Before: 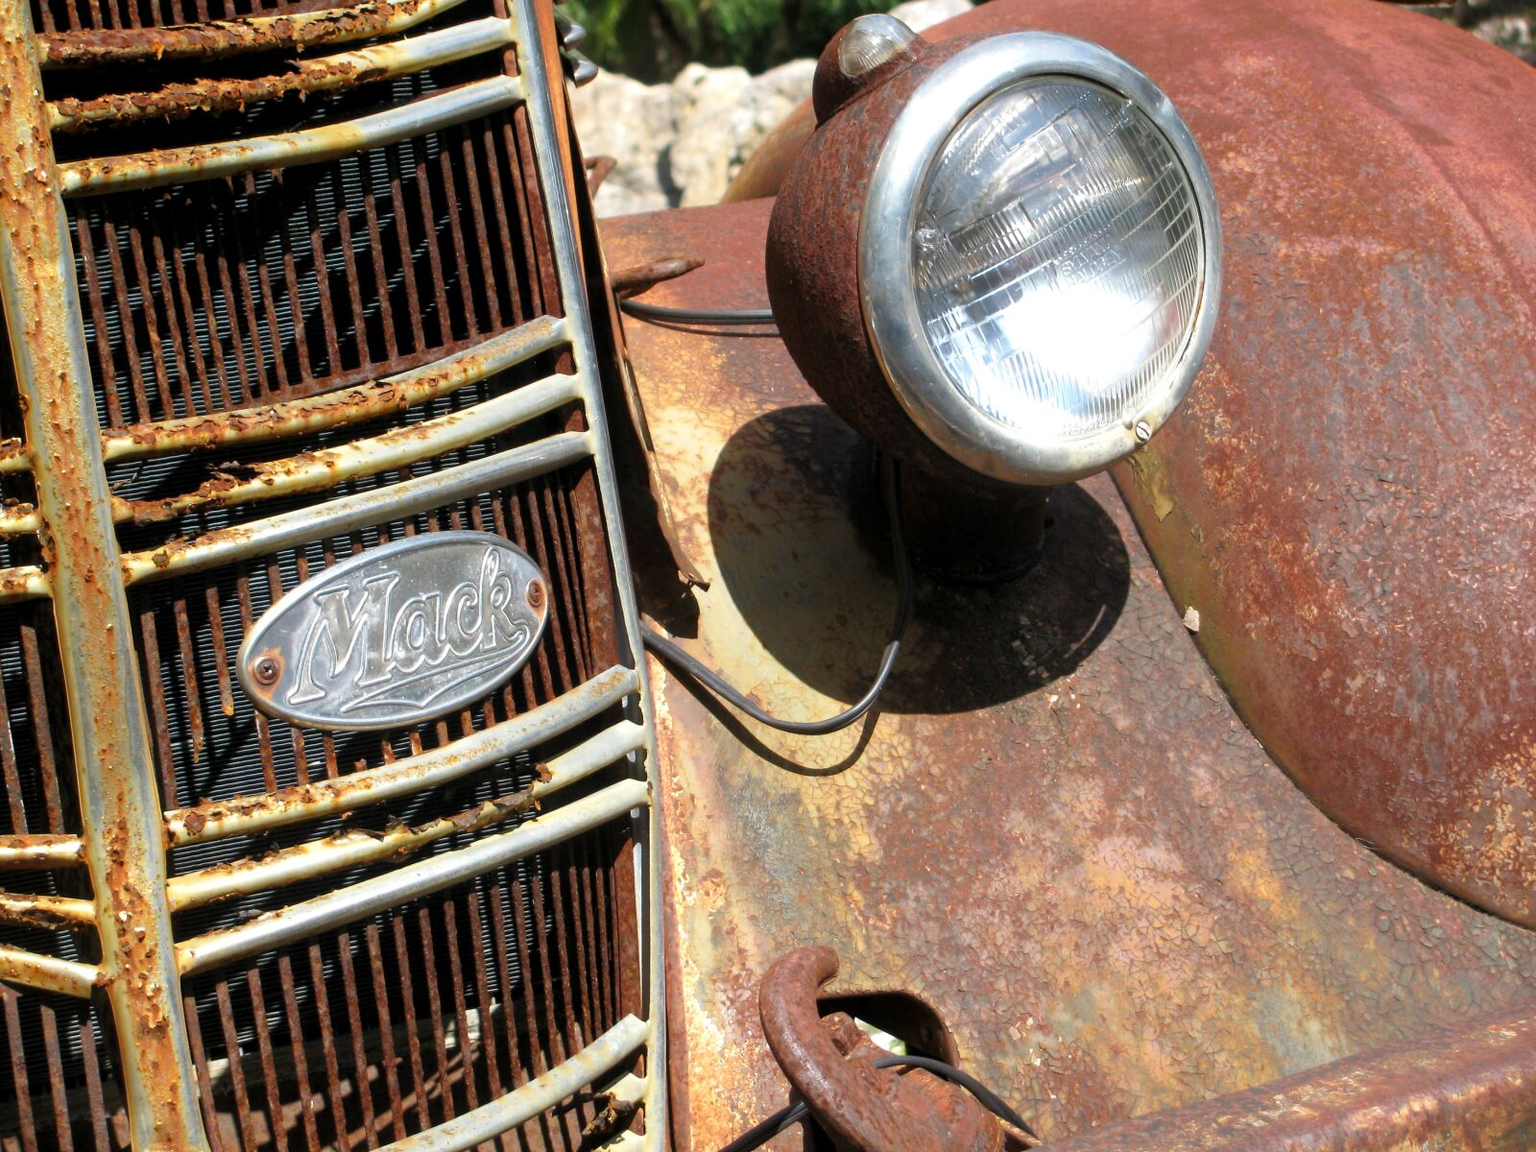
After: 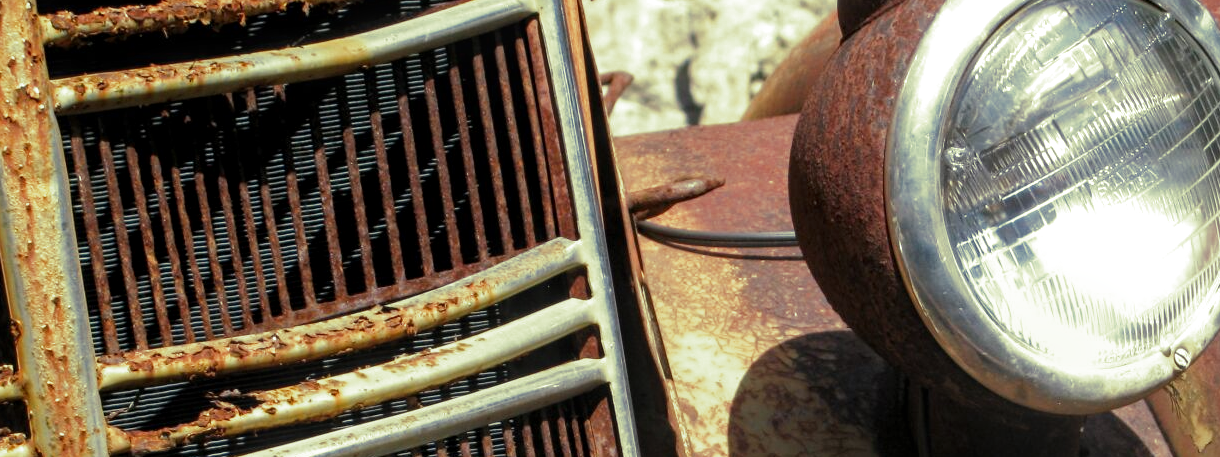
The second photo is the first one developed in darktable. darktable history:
split-toning: shadows › hue 290.82°, shadows › saturation 0.34, highlights › saturation 0.38, balance 0, compress 50%
crop: left 0.579%, top 7.627%, right 23.167%, bottom 54.275%
local contrast: on, module defaults
